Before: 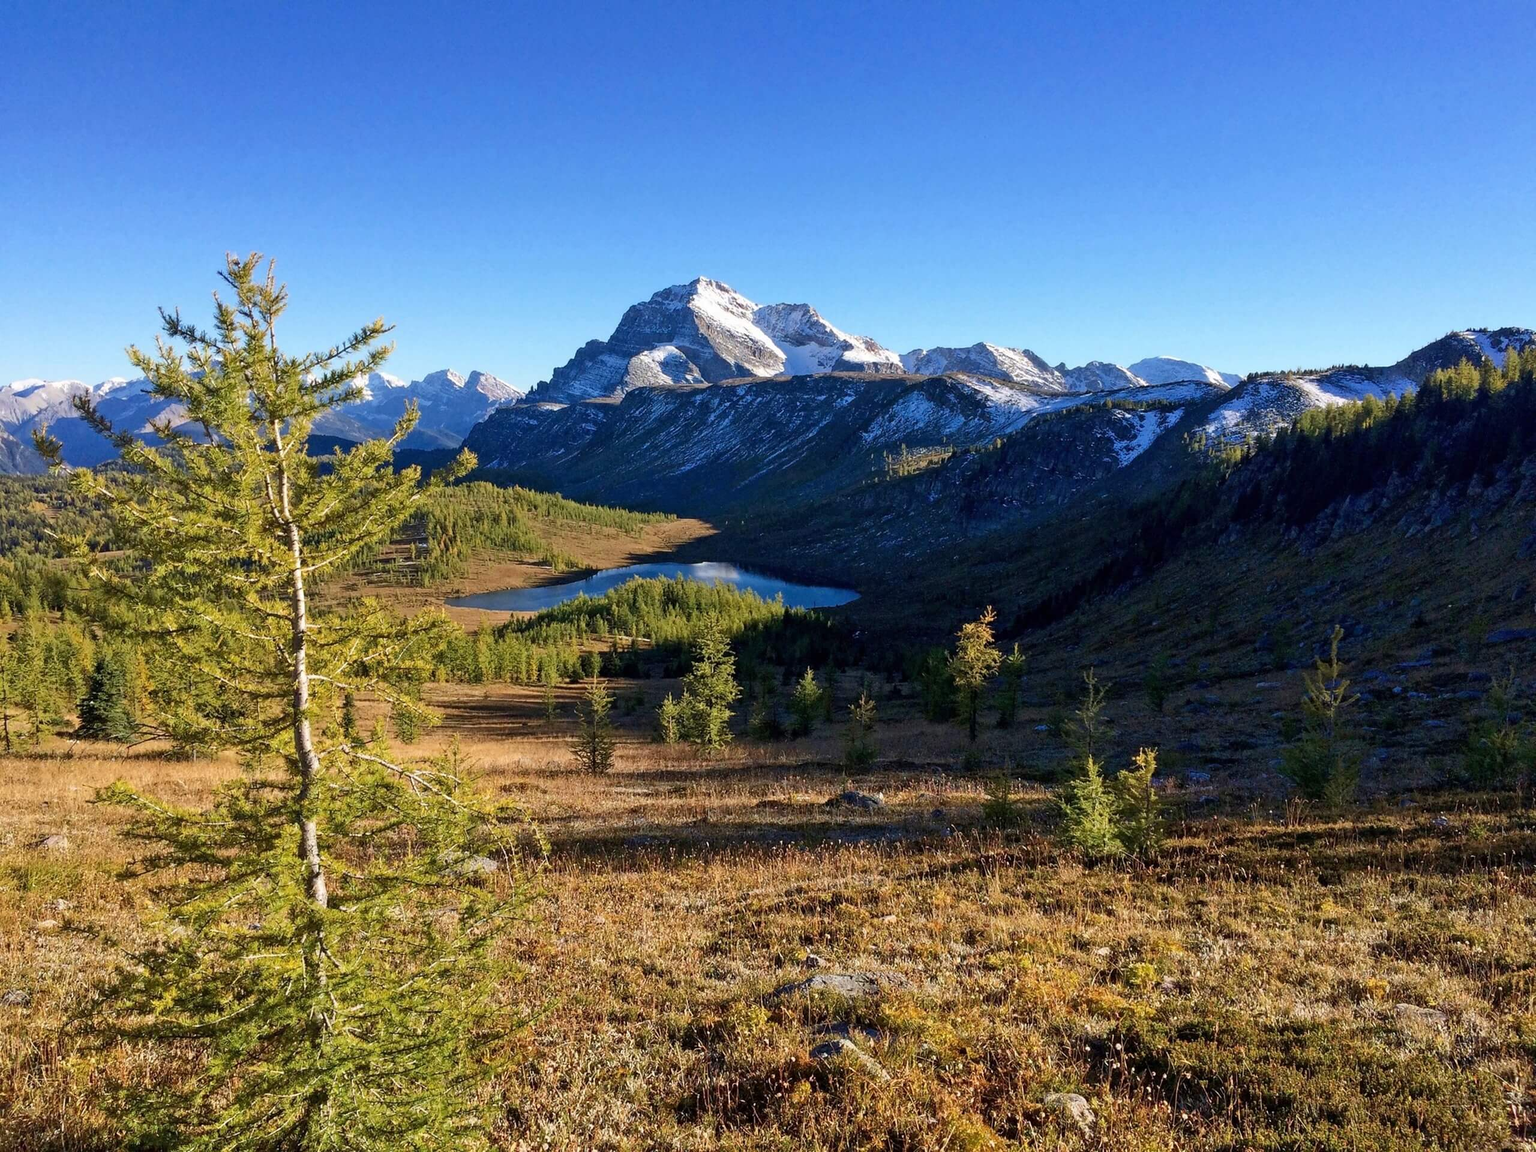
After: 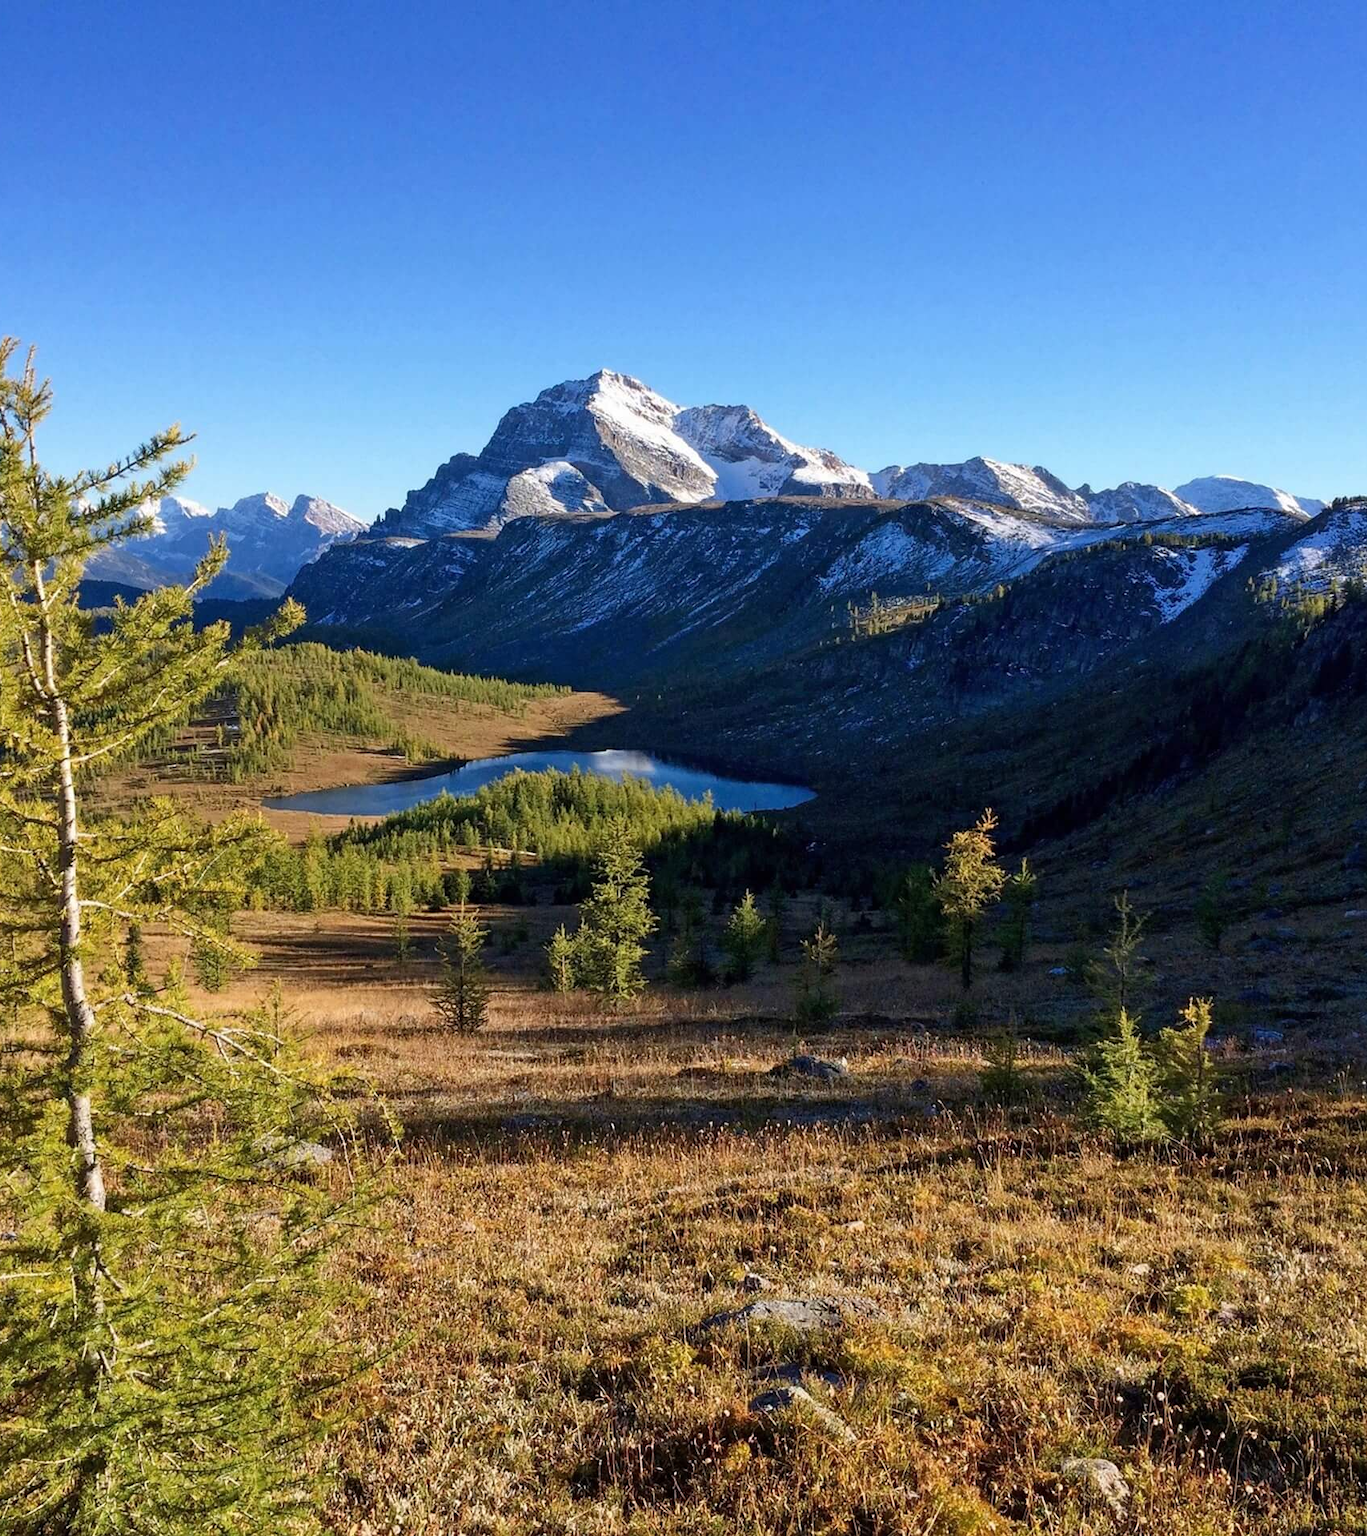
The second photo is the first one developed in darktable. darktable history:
crop and rotate: left 16.184%, right 17.041%
